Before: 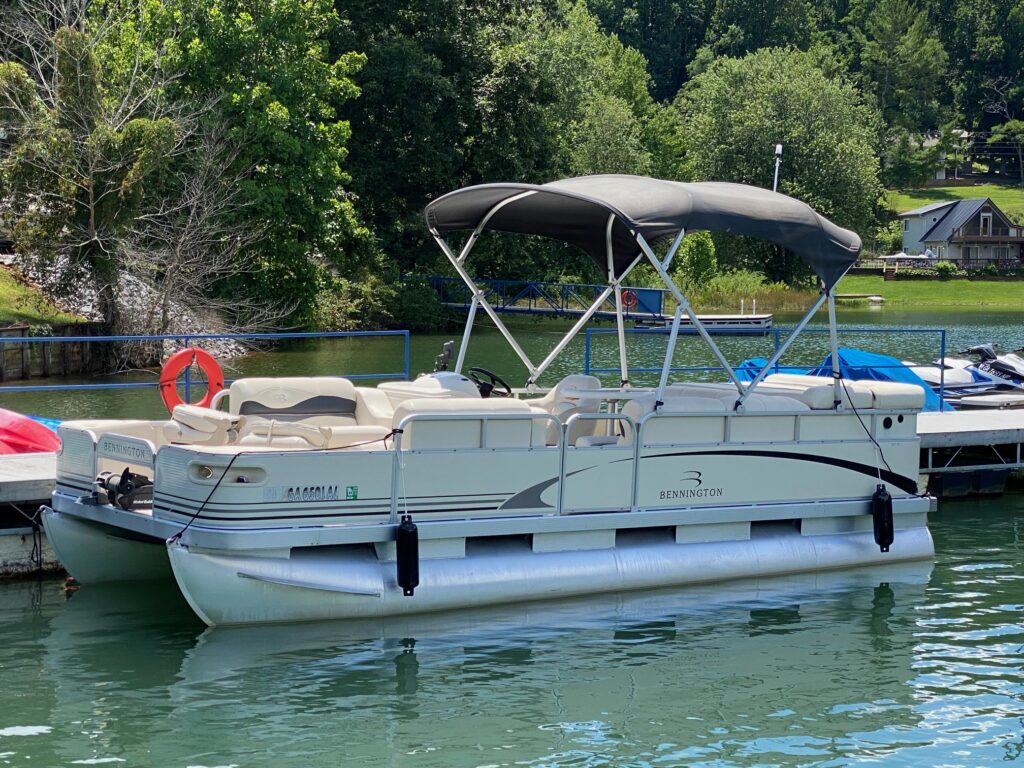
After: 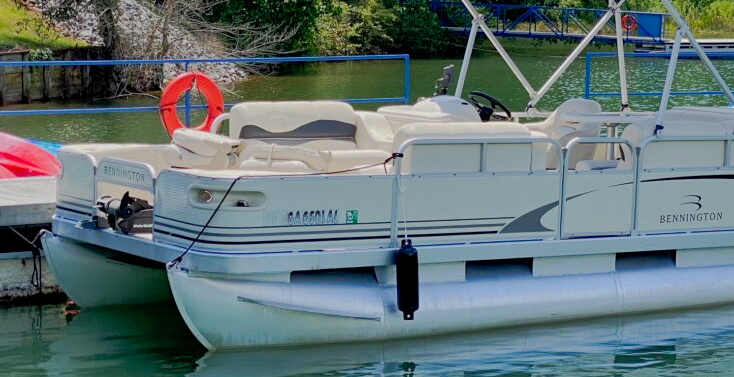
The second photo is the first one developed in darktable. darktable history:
tone curve: curves: ch0 [(0, 0) (0.052, 0.018) (0.236, 0.207) (0.41, 0.417) (0.485, 0.518) (0.54, 0.584) (0.625, 0.666) (0.845, 0.828) (0.994, 0.964)]; ch1 [(0, 0) (0.136, 0.146) (0.317, 0.34) (0.382, 0.408) (0.434, 0.441) (0.472, 0.479) (0.498, 0.501) (0.557, 0.558) (0.616, 0.59) (0.739, 0.7) (1, 1)]; ch2 [(0, 0) (0.352, 0.403) (0.447, 0.466) (0.482, 0.482) (0.528, 0.526) (0.586, 0.577) (0.618, 0.621) (0.785, 0.747) (1, 1)], preserve colors none
crop: top 36.023%, right 28.286%, bottom 14.834%
shadows and highlights: shadows 59.84, highlights -60.07, highlights color adjustment 49.71%
